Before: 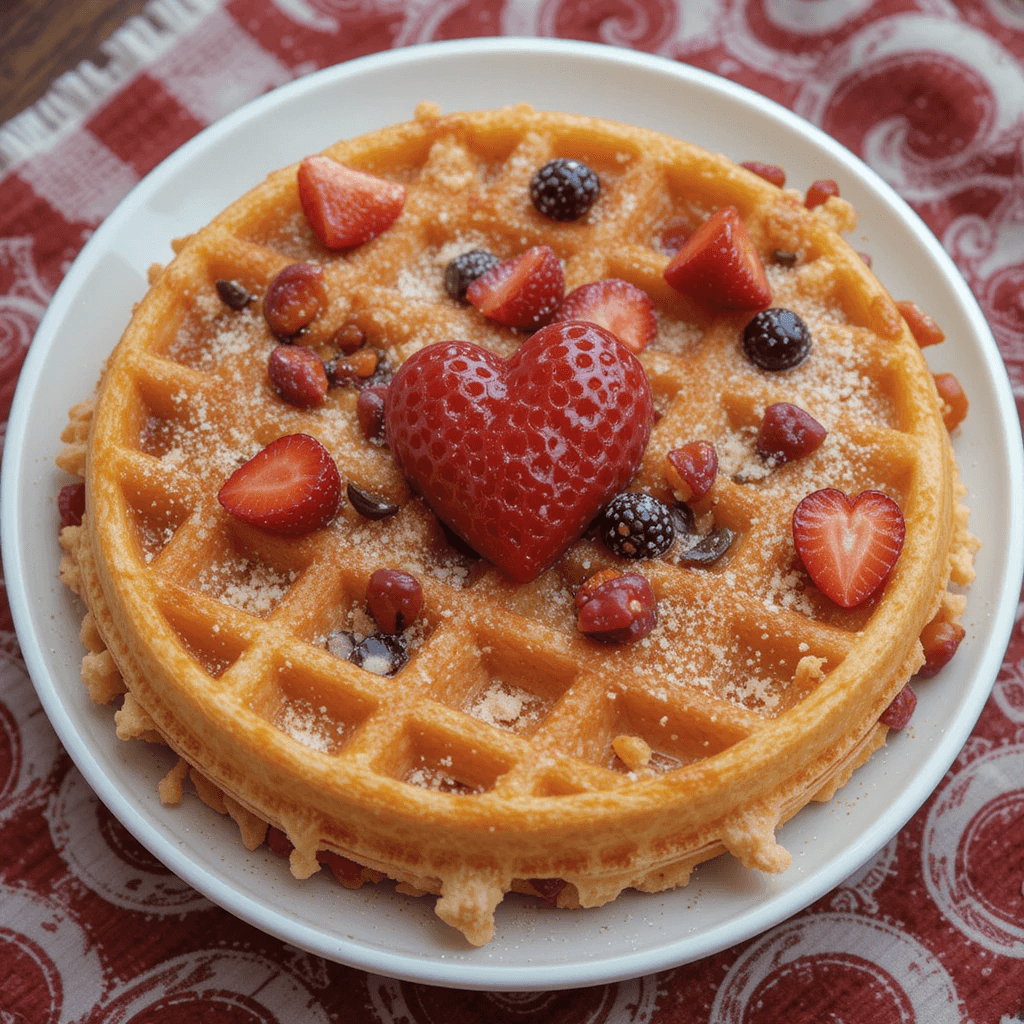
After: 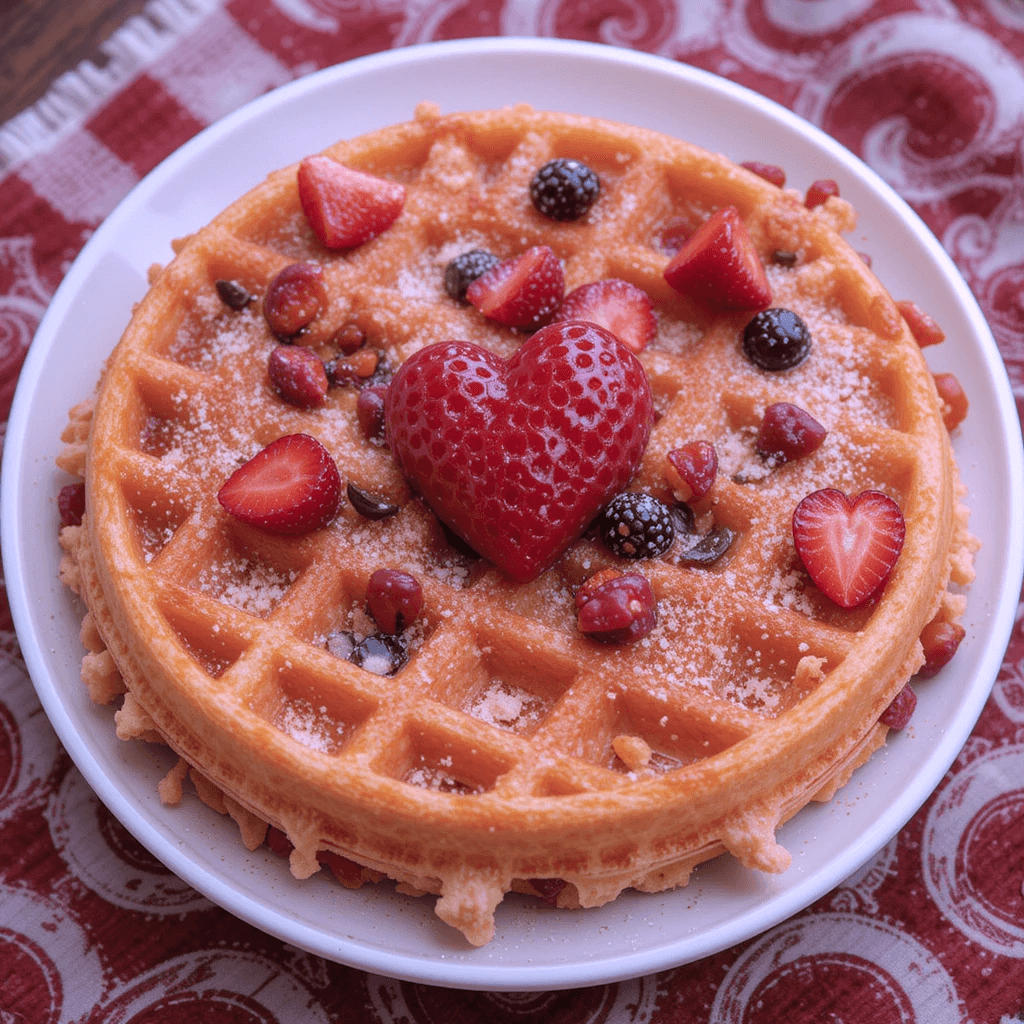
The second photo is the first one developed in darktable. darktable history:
color correction: highlights a* 15.1, highlights b* -24.53
